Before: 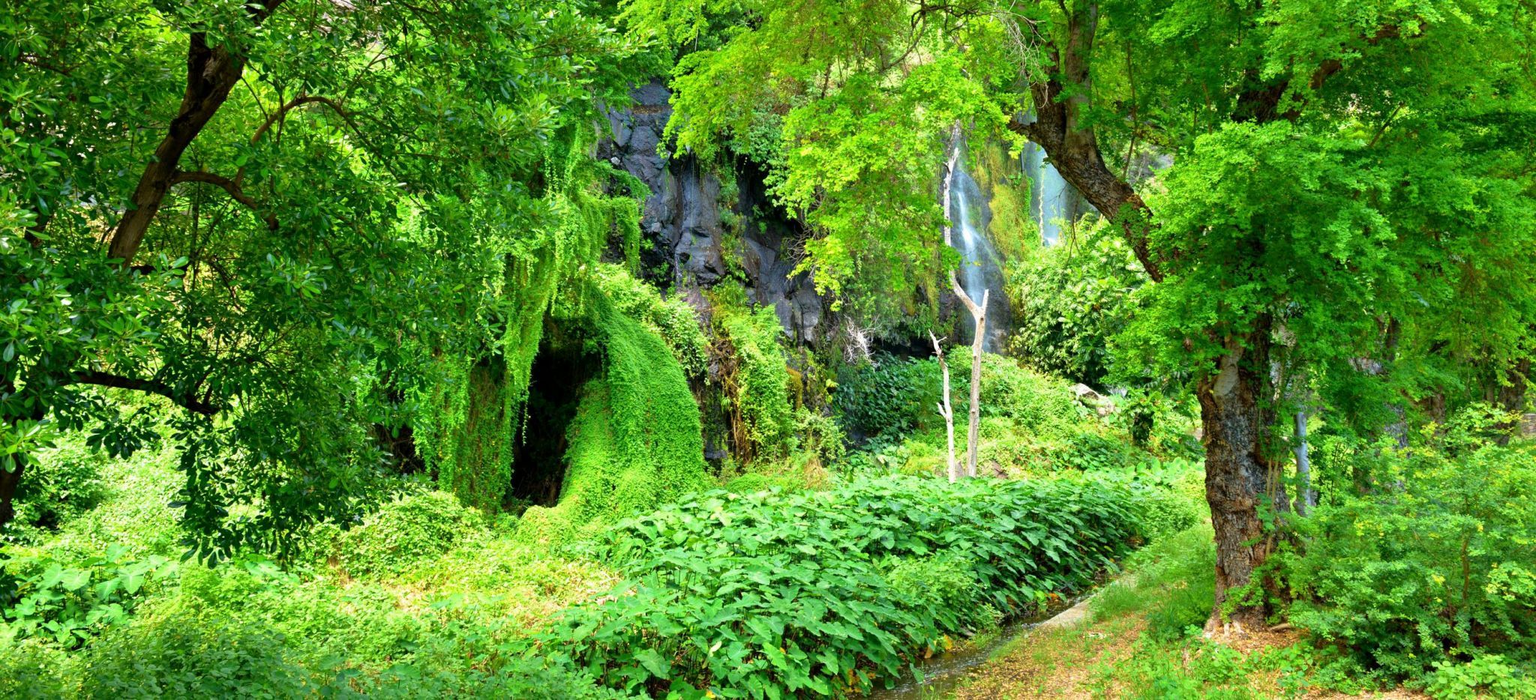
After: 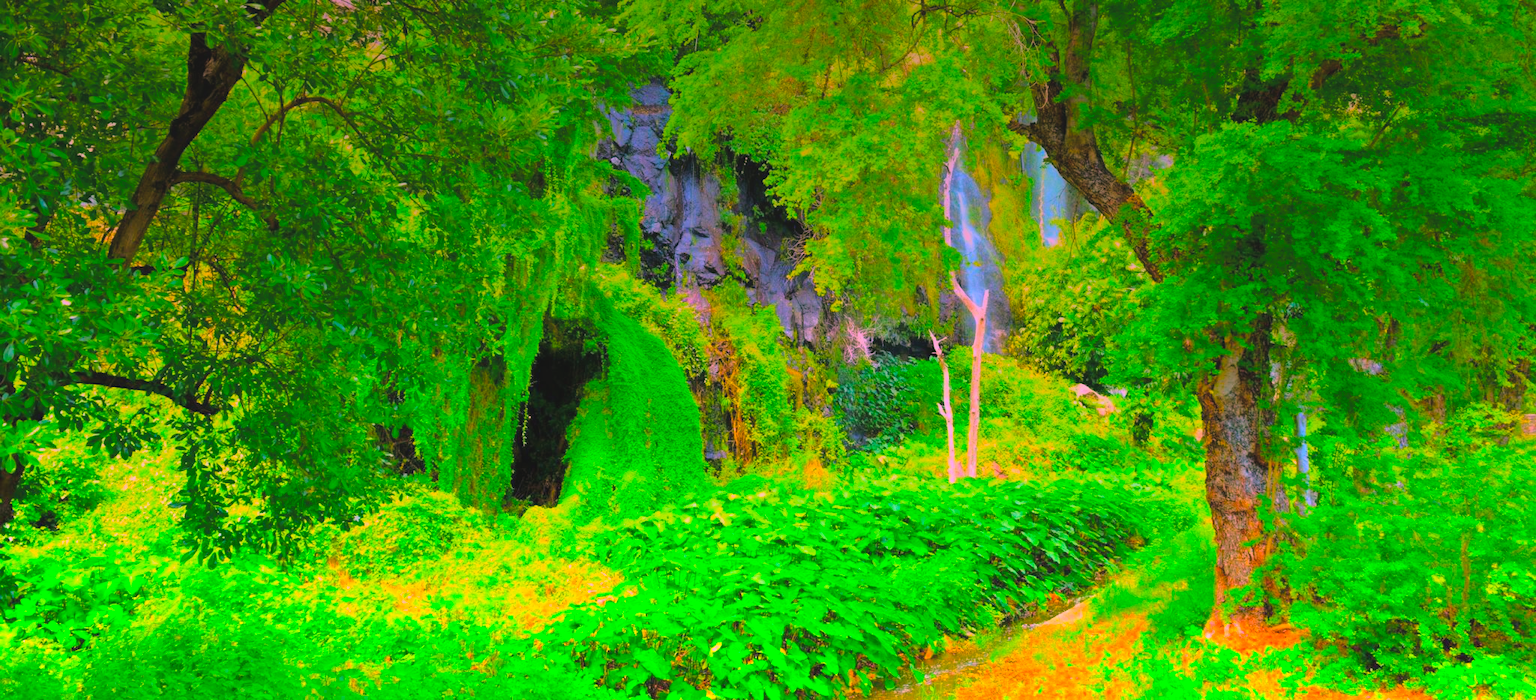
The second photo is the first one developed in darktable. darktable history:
white balance: red 1.188, blue 1.11
global tonemap: drago (0.7, 100)
graduated density: density -3.9 EV
contrast equalizer: octaves 7, y [[0.6 ×6], [0.55 ×6], [0 ×6], [0 ×6], [0 ×6]], mix -0.3
color balance rgb: global offset › luminance 0.71%, perceptual saturation grading › global saturation -11.5%, perceptual brilliance grading › highlights 17.77%, perceptual brilliance grading › mid-tones 31.71%, perceptual brilliance grading › shadows -31.01%, global vibrance 50%
